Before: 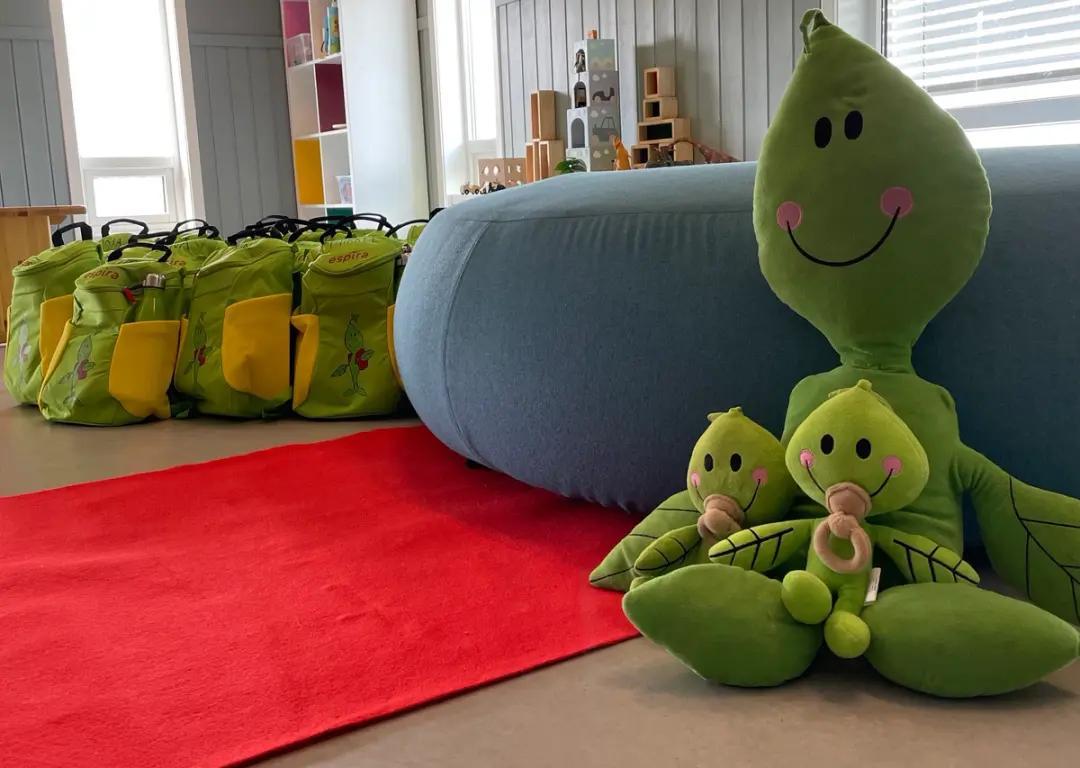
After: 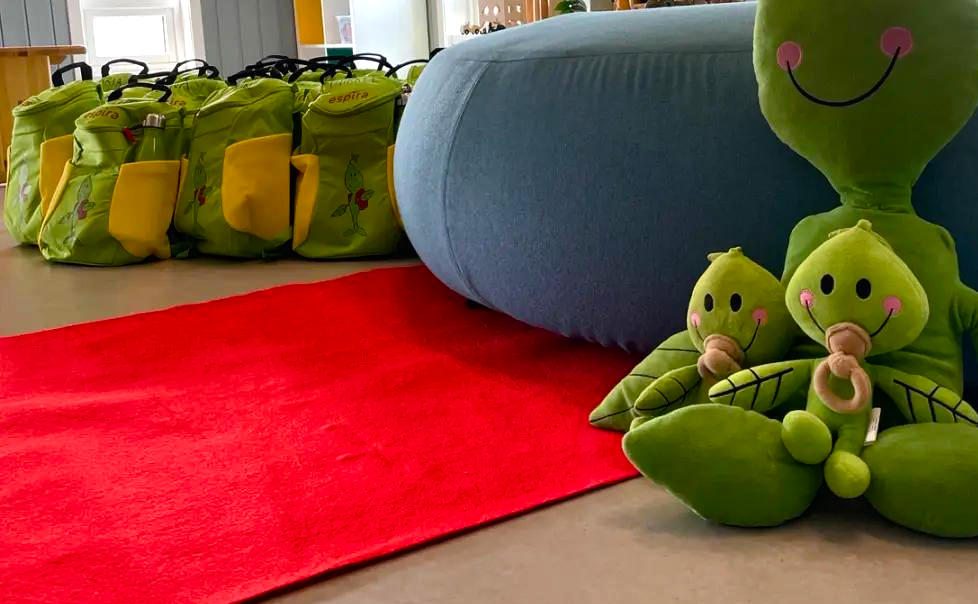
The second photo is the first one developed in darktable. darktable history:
crop: top 20.916%, right 9.437%, bottom 0.316%
tone equalizer: -8 EV -0.417 EV, -7 EV -0.389 EV, -6 EV -0.333 EV, -5 EV -0.222 EV, -3 EV 0.222 EV, -2 EV 0.333 EV, -1 EV 0.389 EV, +0 EV 0.417 EV, edges refinement/feathering 500, mask exposure compensation -1.57 EV, preserve details no
color balance rgb: perceptual saturation grading › global saturation 20%, perceptual saturation grading › highlights -25%, perceptual saturation grading › shadows 25%
